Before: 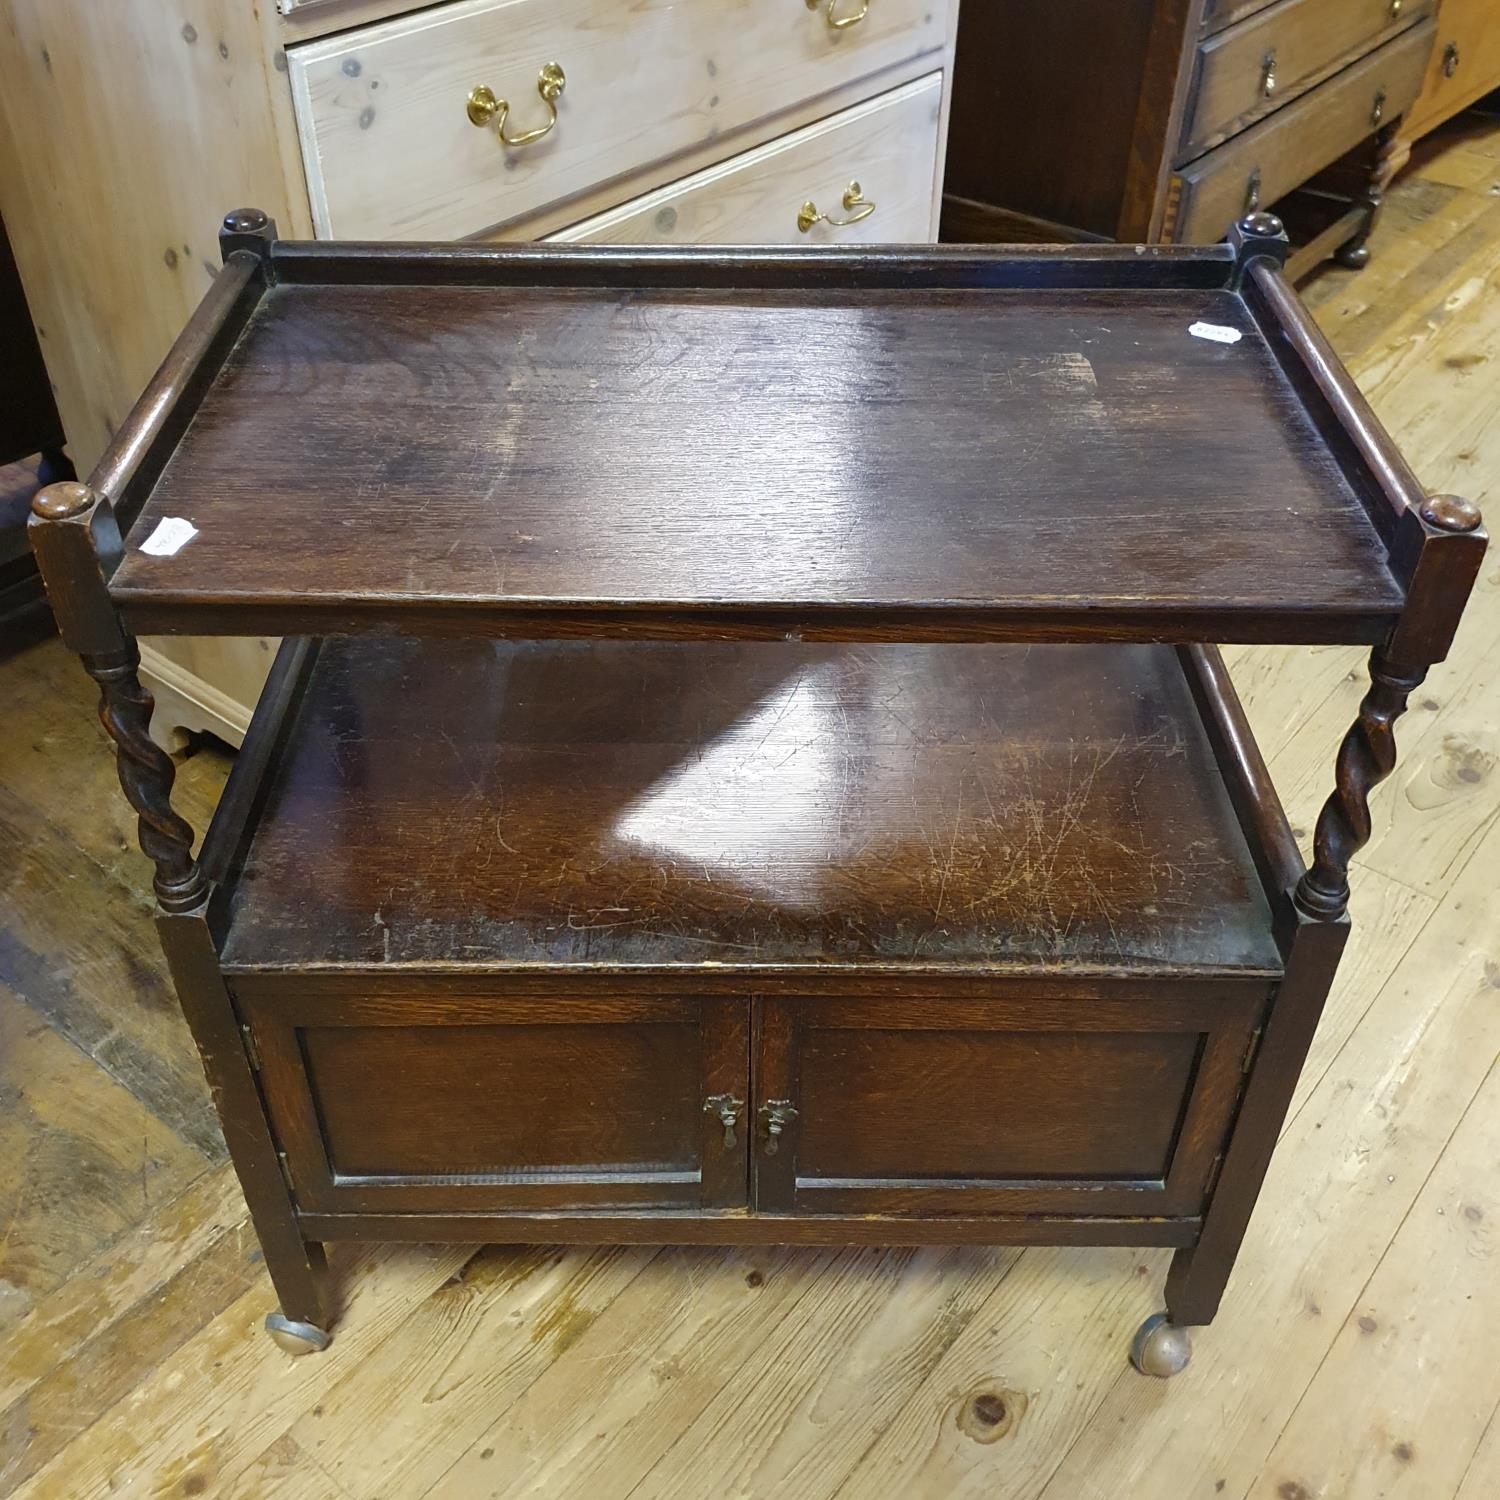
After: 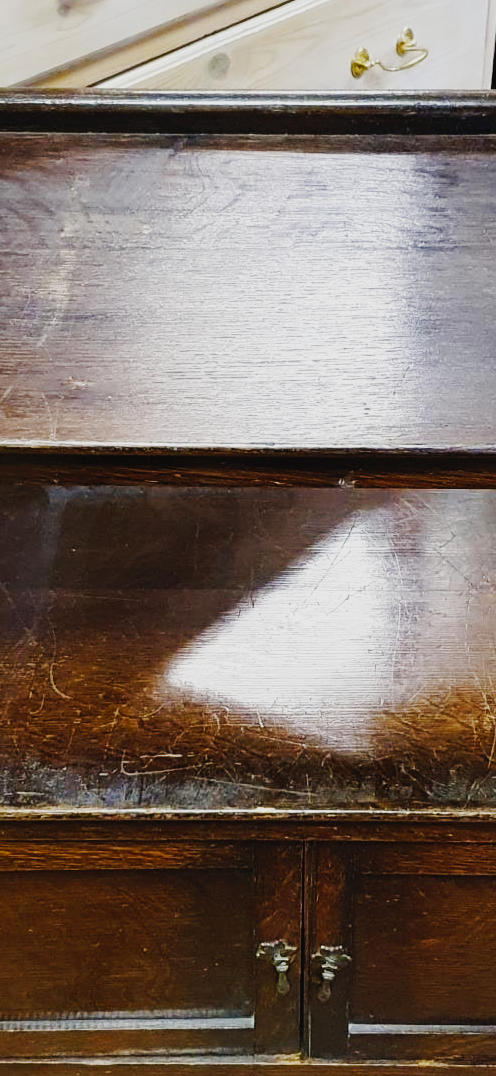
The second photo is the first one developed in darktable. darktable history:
crop and rotate: left 29.912%, top 10.308%, right 36.997%, bottom 17.895%
tone curve: curves: ch0 [(0, 0.023) (0.103, 0.087) (0.295, 0.297) (0.445, 0.531) (0.553, 0.665) (0.735, 0.843) (0.994, 1)]; ch1 [(0, 0) (0.414, 0.395) (0.447, 0.447) (0.485, 0.495) (0.512, 0.523) (0.542, 0.581) (0.581, 0.632) (0.646, 0.715) (1, 1)]; ch2 [(0, 0) (0.369, 0.388) (0.449, 0.431) (0.478, 0.471) (0.516, 0.517) (0.579, 0.624) (0.674, 0.775) (1, 1)], preserve colors none
filmic rgb: black relative exposure -7.65 EV, white relative exposure 4.56 EV, hardness 3.61, contrast 0.999, preserve chrominance no, color science v5 (2021)
